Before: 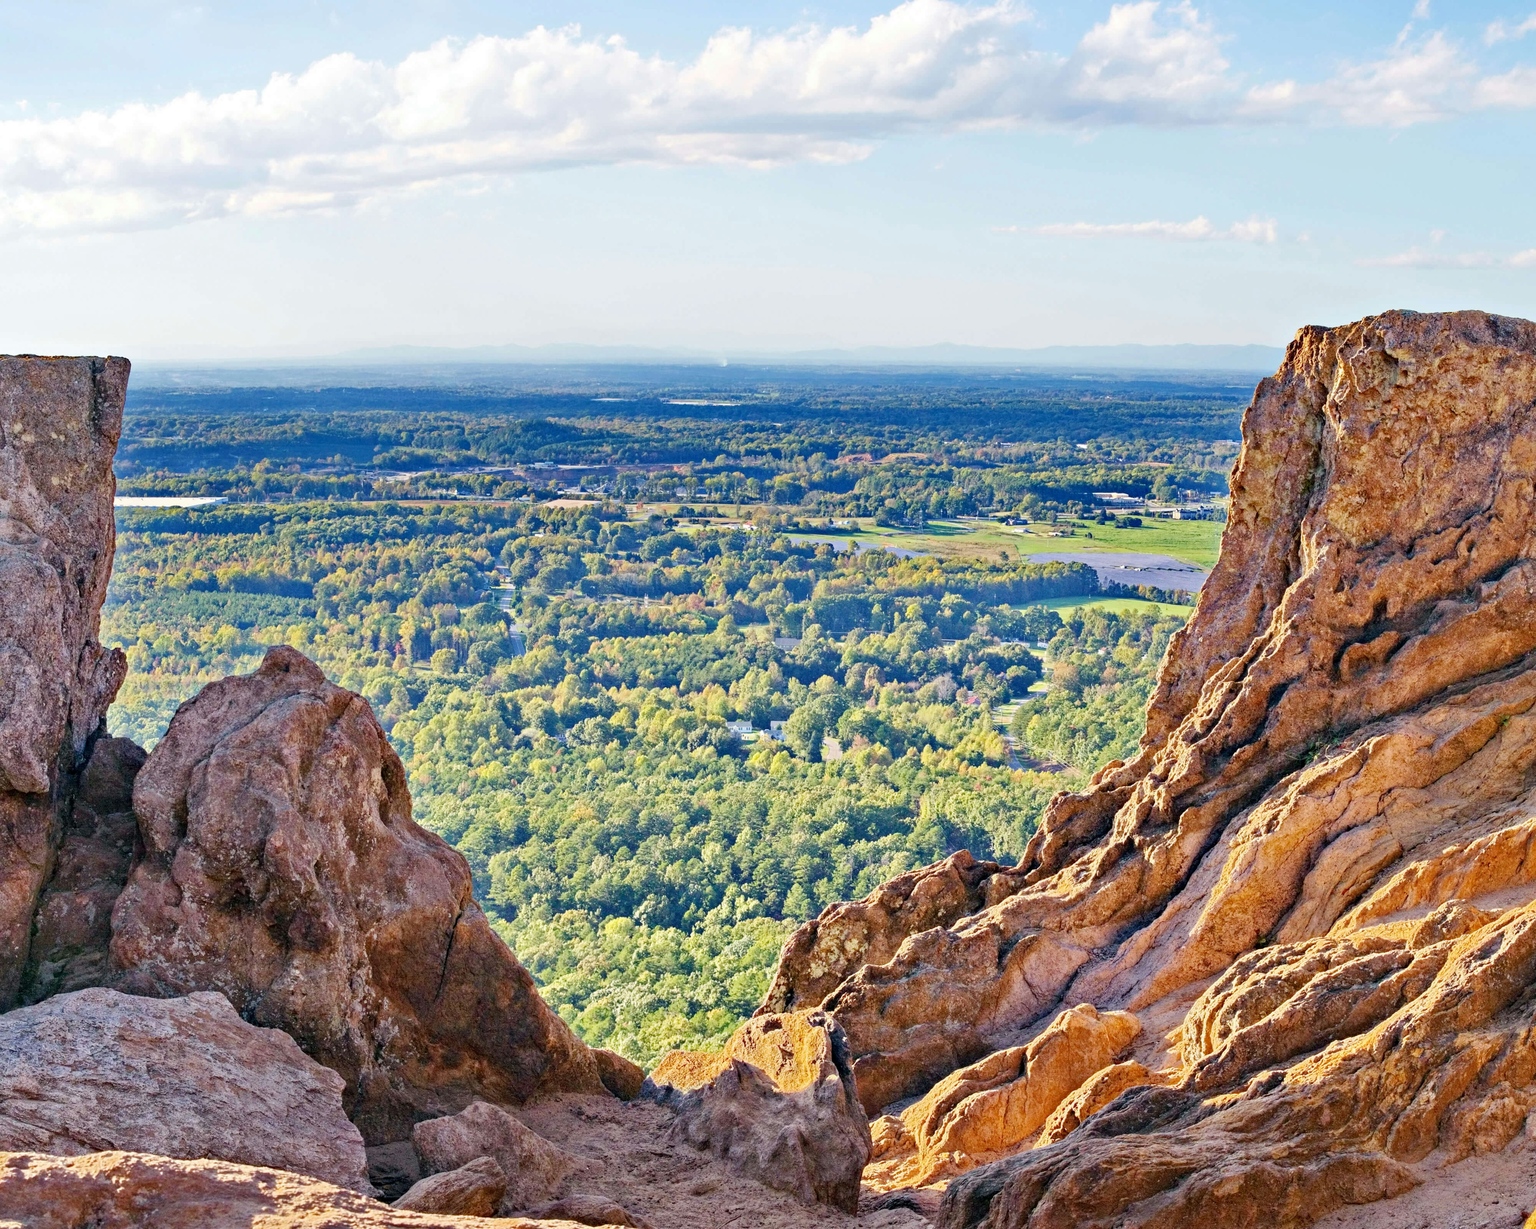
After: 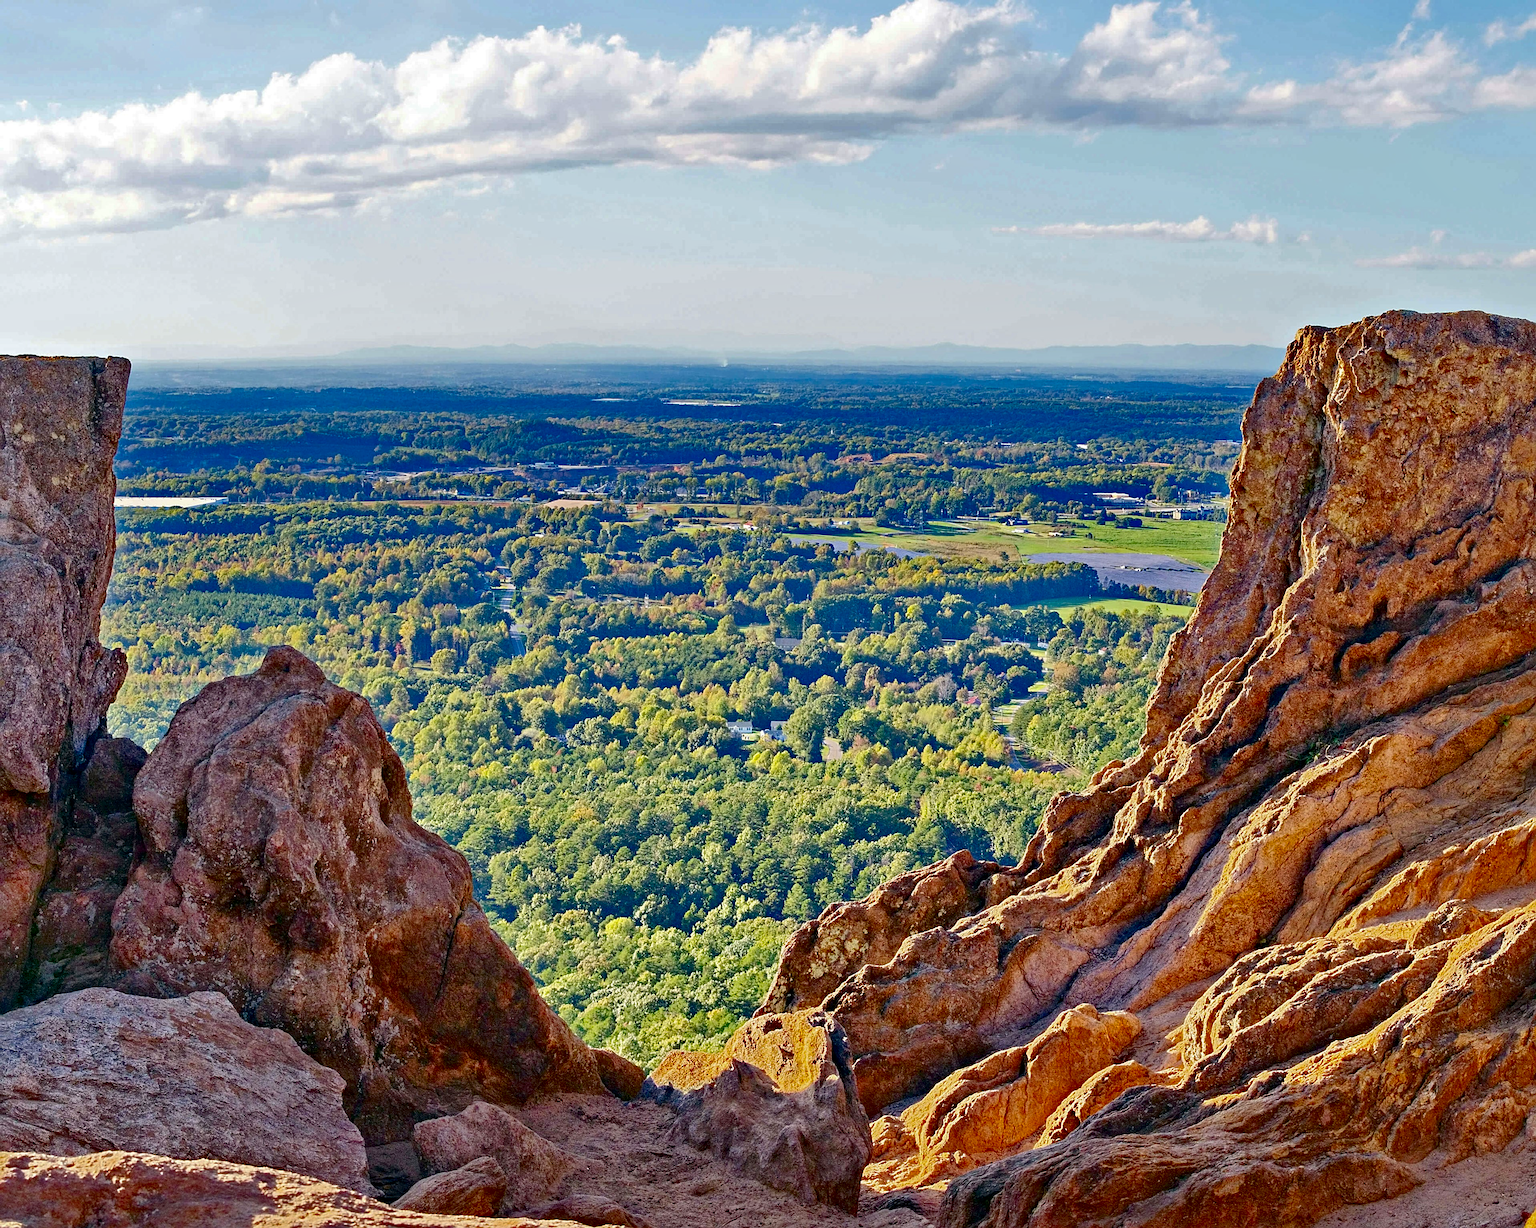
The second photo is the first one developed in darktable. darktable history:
contrast brightness saturation: contrast 0.1, brightness -0.269, saturation 0.14
sharpen: on, module defaults
shadows and highlights: on, module defaults
